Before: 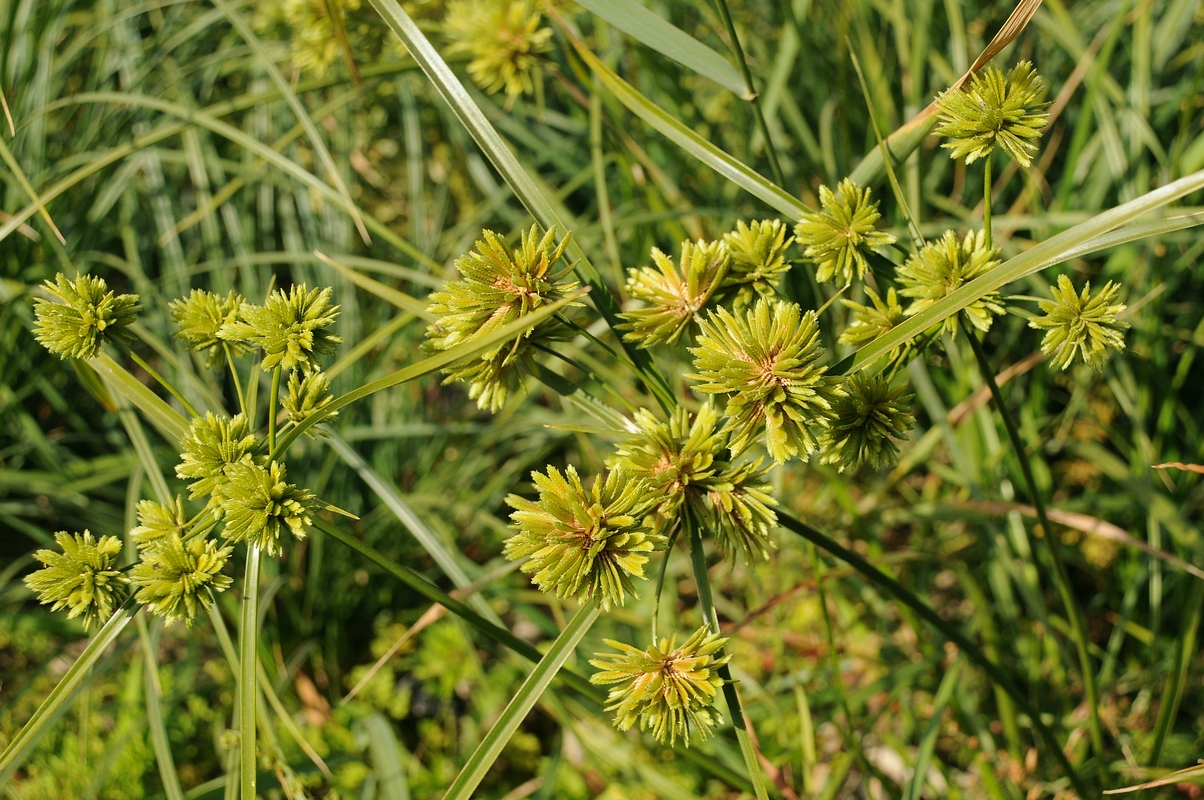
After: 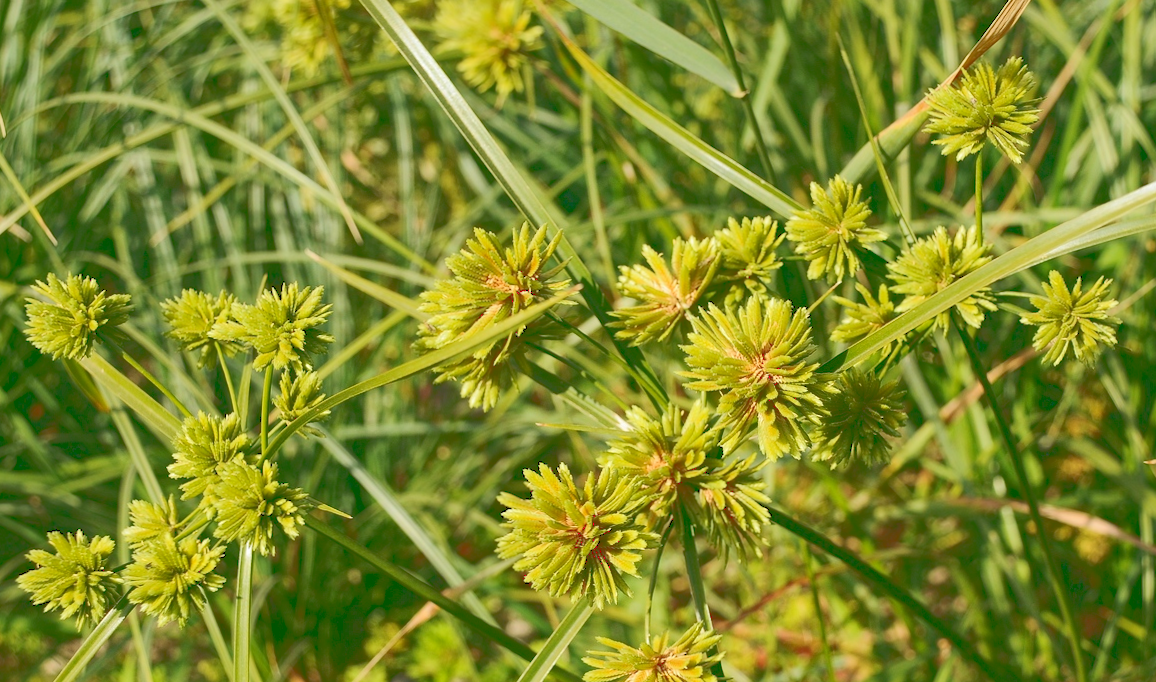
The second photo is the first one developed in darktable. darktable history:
tone curve: curves: ch0 [(0, 0) (0.003, 0.299) (0.011, 0.299) (0.025, 0.299) (0.044, 0.299) (0.069, 0.3) (0.1, 0.306) (0.136, 0.316) (0.177, 0.326) (0.224, 0.338) (0.277, 0.366) (0.335, 0.406) (0.399, 0.462) (0.468, 0.533) (0.543, 0.607) (0.623, 0.7) (0.709, 0.775) (0.801, 0.843) (0.898, 0.903) (1, 1)], color space Lab, linked channels, preserve colors none
local contrast: mode bilateral grid, contrast 11, coarseness 25, detail 115%, midtone range 0.2
crop and rotate: angle 0.25°, left 0.38%, right 2.938%, bottom 14.185%
tone equalizer: edges refinement/feathering 500, mask exposure compensation -1.57 EV, preserve details no
